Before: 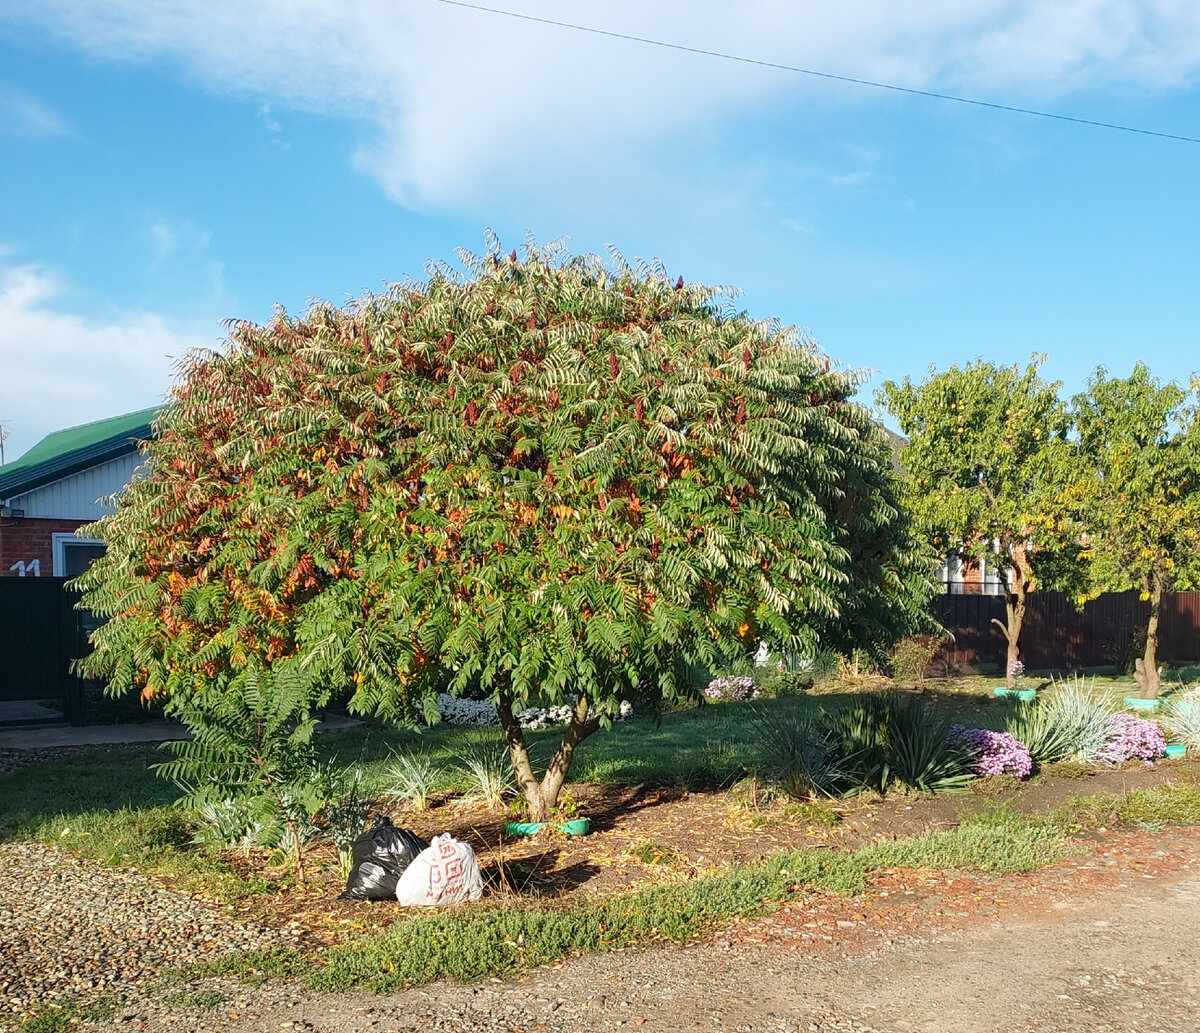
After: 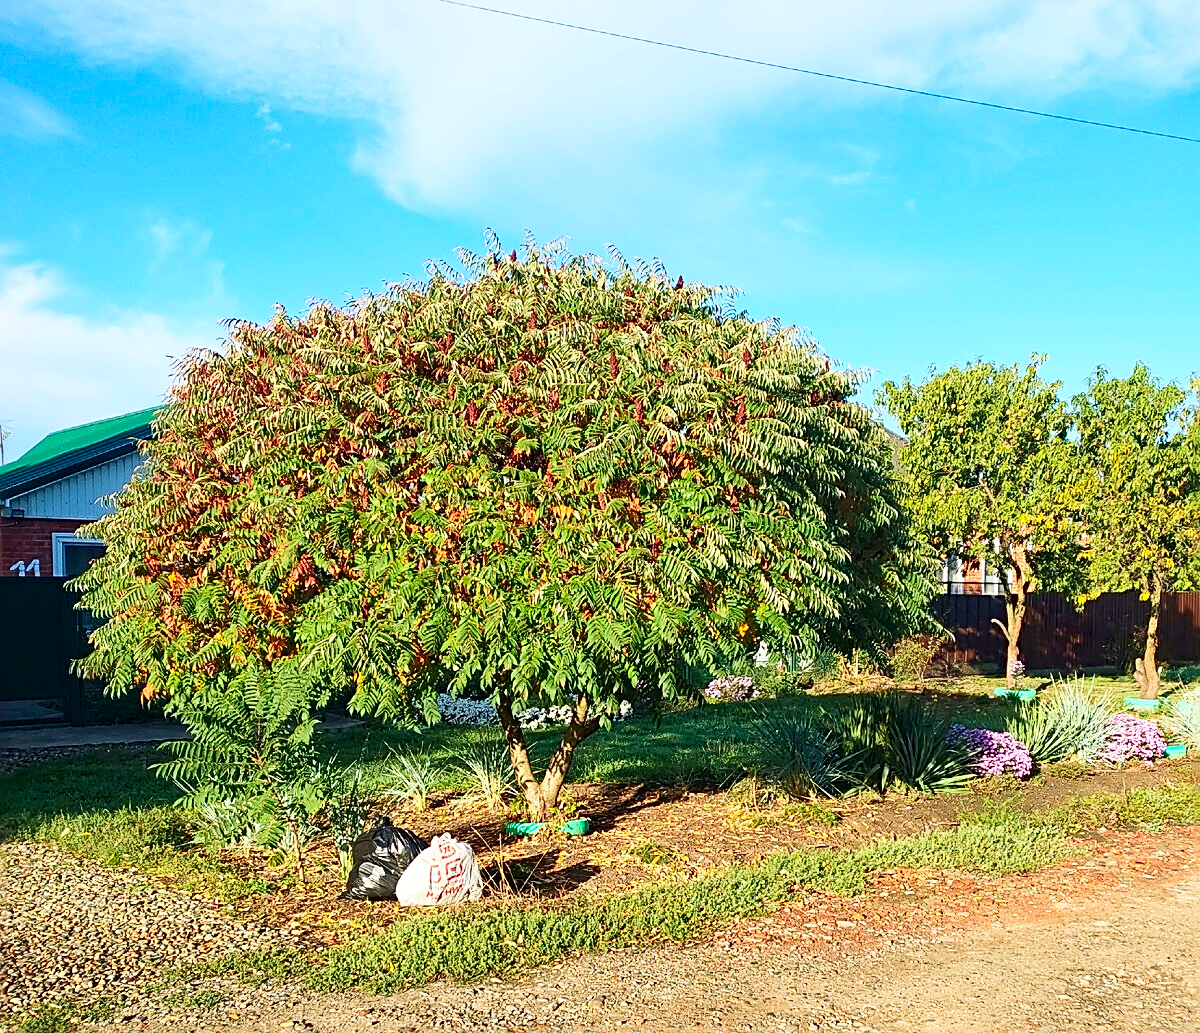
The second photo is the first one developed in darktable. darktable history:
haze removal: strength 0.276, distance 0.249, adaptive false
sharpen: radius 2.536, amount 0.622
velvia: strength 36.41%
contrast brightness saturation: contrast 0.231, brightness 0.106, saturation 0.289
